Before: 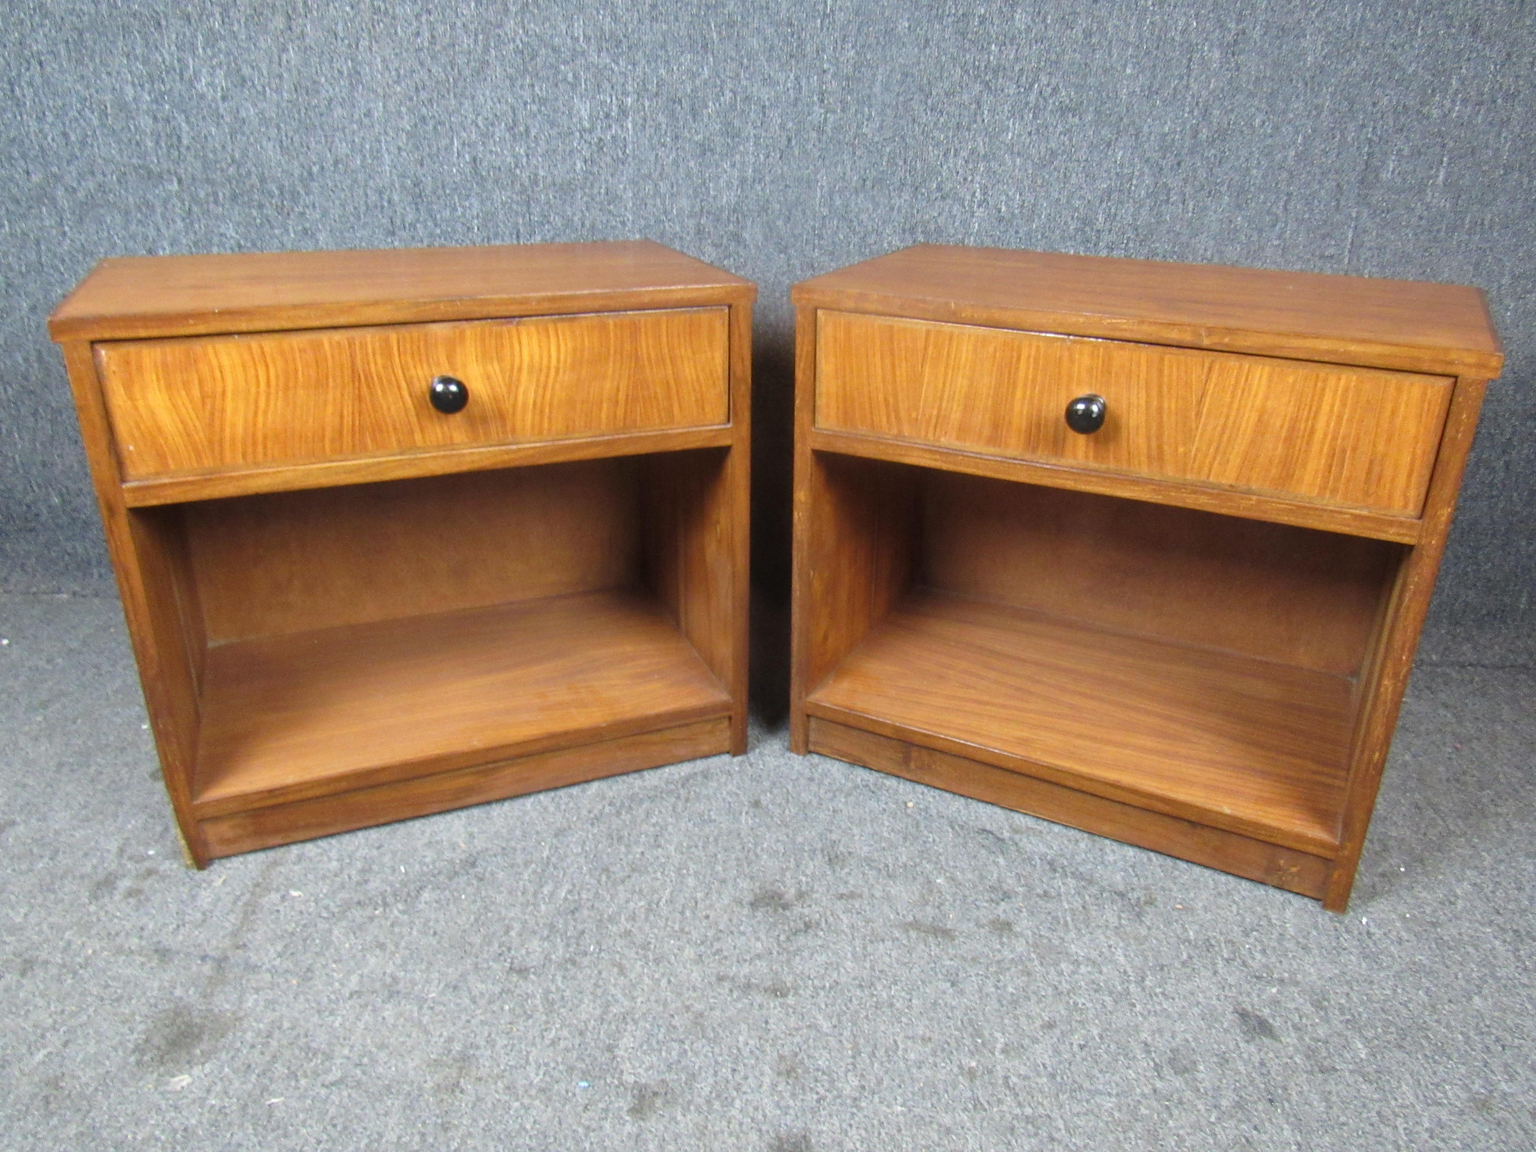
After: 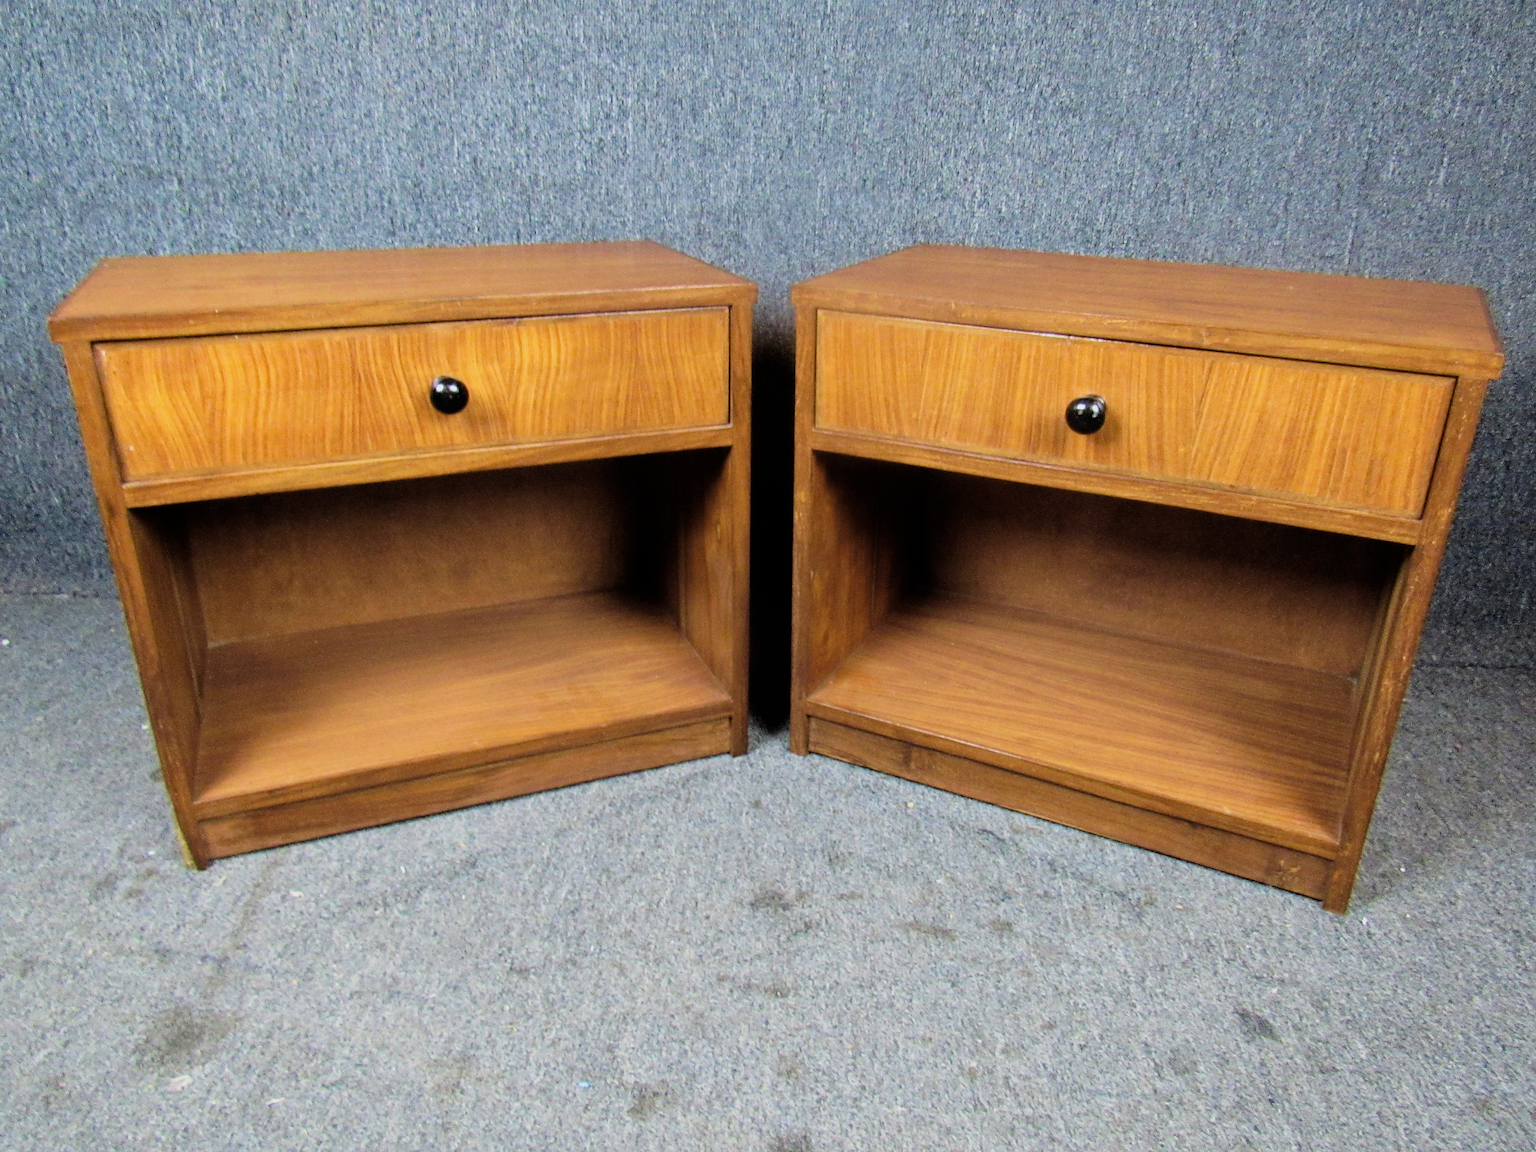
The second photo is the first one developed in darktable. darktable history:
haze removal: strength 0.294, distance 0.249, compatibility mode true, adaptive false
filmic rgb: black relative exposure -5.02 EV, white relative exposure 3.99 EV, hardness 2.9, contrast 1.297, highlights saturation mix -28.56%
velvia: on, module defaults
contrast brightness saturation: saturation -0.047
sharpen: amount 0.214
